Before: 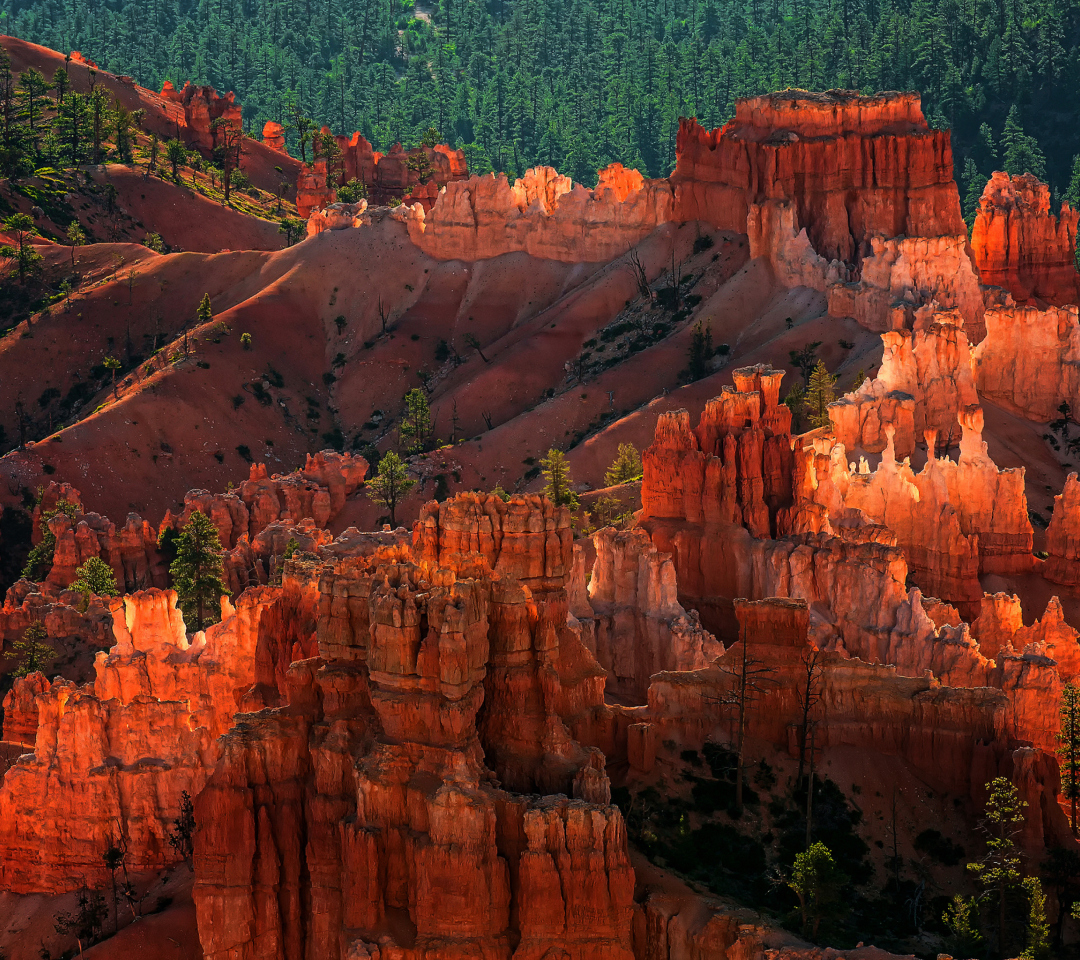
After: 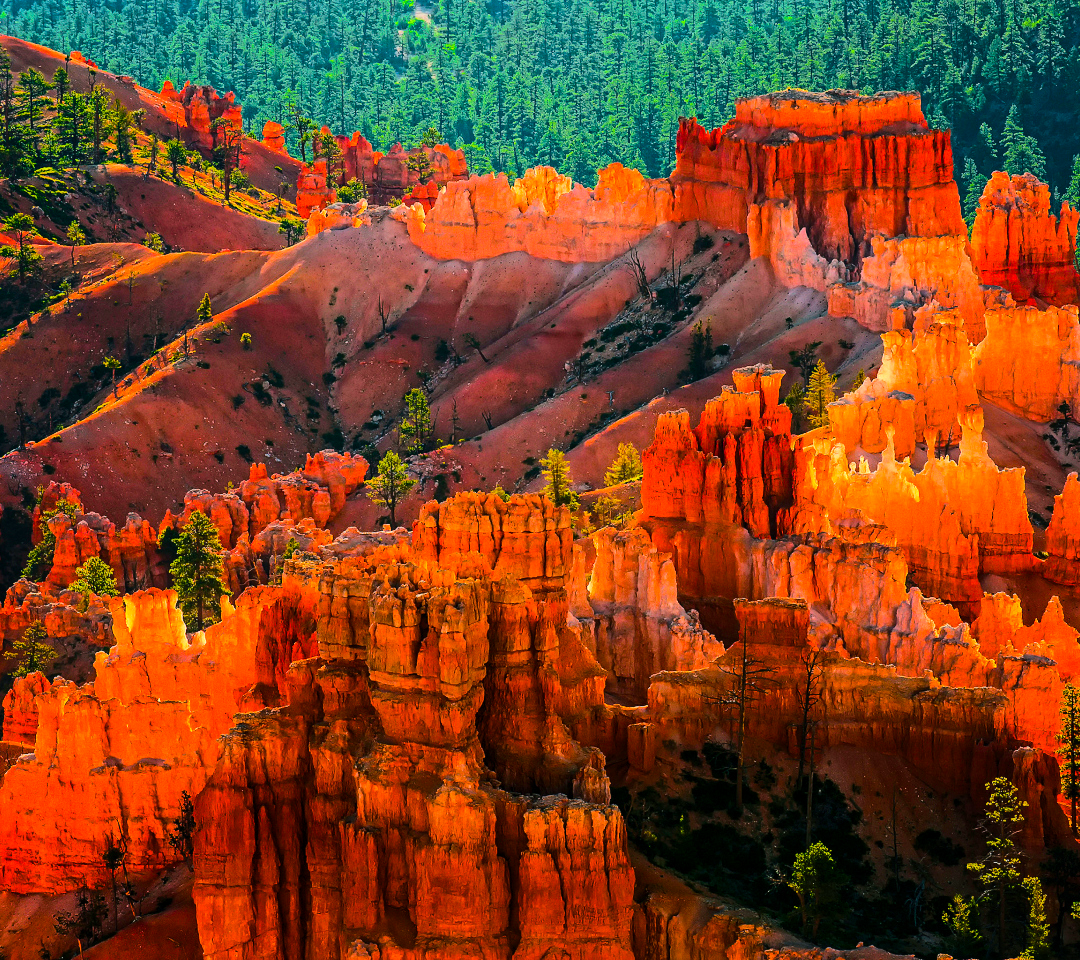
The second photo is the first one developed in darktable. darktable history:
local contrast: mode bilateral grid, contrast 15, coarseness 35, detail 105%, midtone range 0.2
color balance rgb: shadows lift › luminance -7.283%, shadows lift › chroma 2.36%, shadows lift › hue 164.35°, perceptual saturation grading › global saturation 36.695%, perceptual saturation grading › shadows 35.107%, perceptual brilliance grading › mid-tones 9.242%, perceptual brilliance grading › shadows 14.46%
tone equalizer: -7 EV 0.148 EV, -6 EV 0.626 EV, -5 EV 1.12 EV, -4 EV 1.36 EV, -3 EV 1.17 EV, -2 EV 0.6 EV, -1 EV 0.158 EV, edges refinement/feathering 500, mask exposure compensation -1.57 EV, preserve details no
